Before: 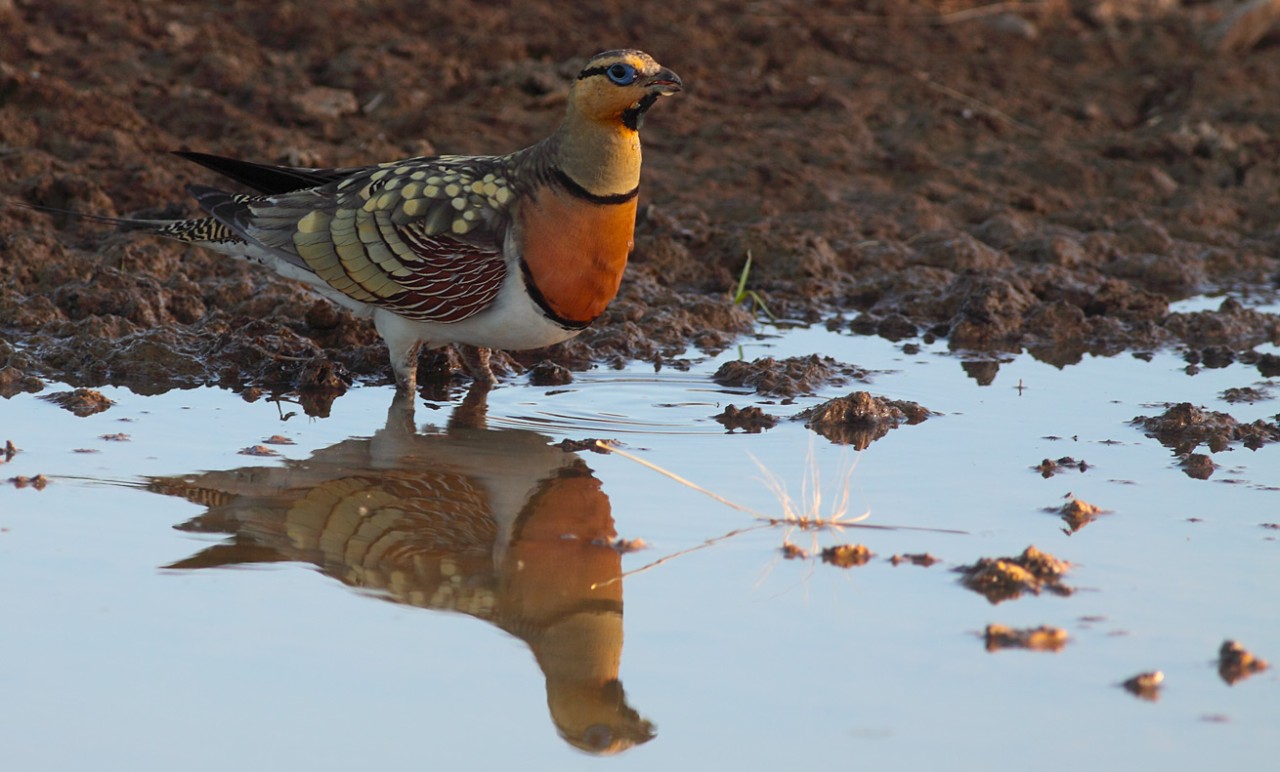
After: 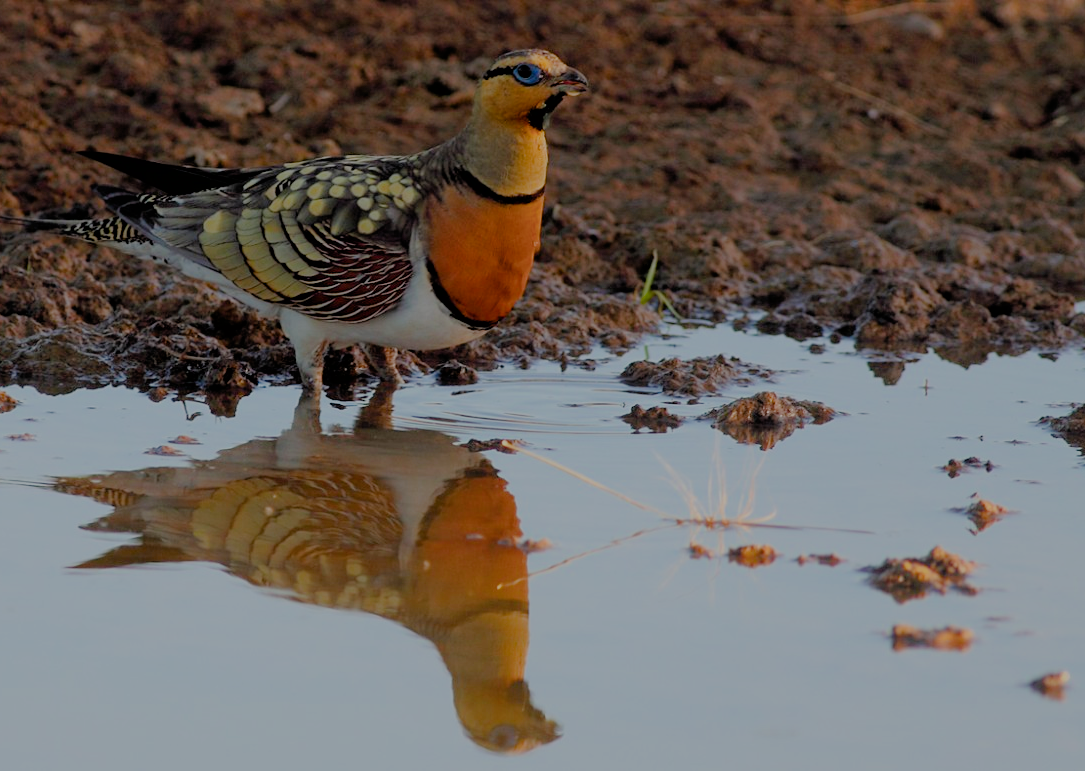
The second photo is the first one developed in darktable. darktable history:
filmic rgb: black relative exposure -4.49 EV, white relative exposure 6.64 EV, hardness 1.94, contrast 0.513
color balance rgb: highlights gain › luminance 14.726%, perceptual saturation grading › global saturation 20%, perceptual saturation grading › highlights -24.808%, perceptual saturation grading › shadows 49.497%, global vibrance 9.565%
exposure: exposure -0.15 EV, compensate highlight preservation false
crop: left 7.403%, right 7.815%
